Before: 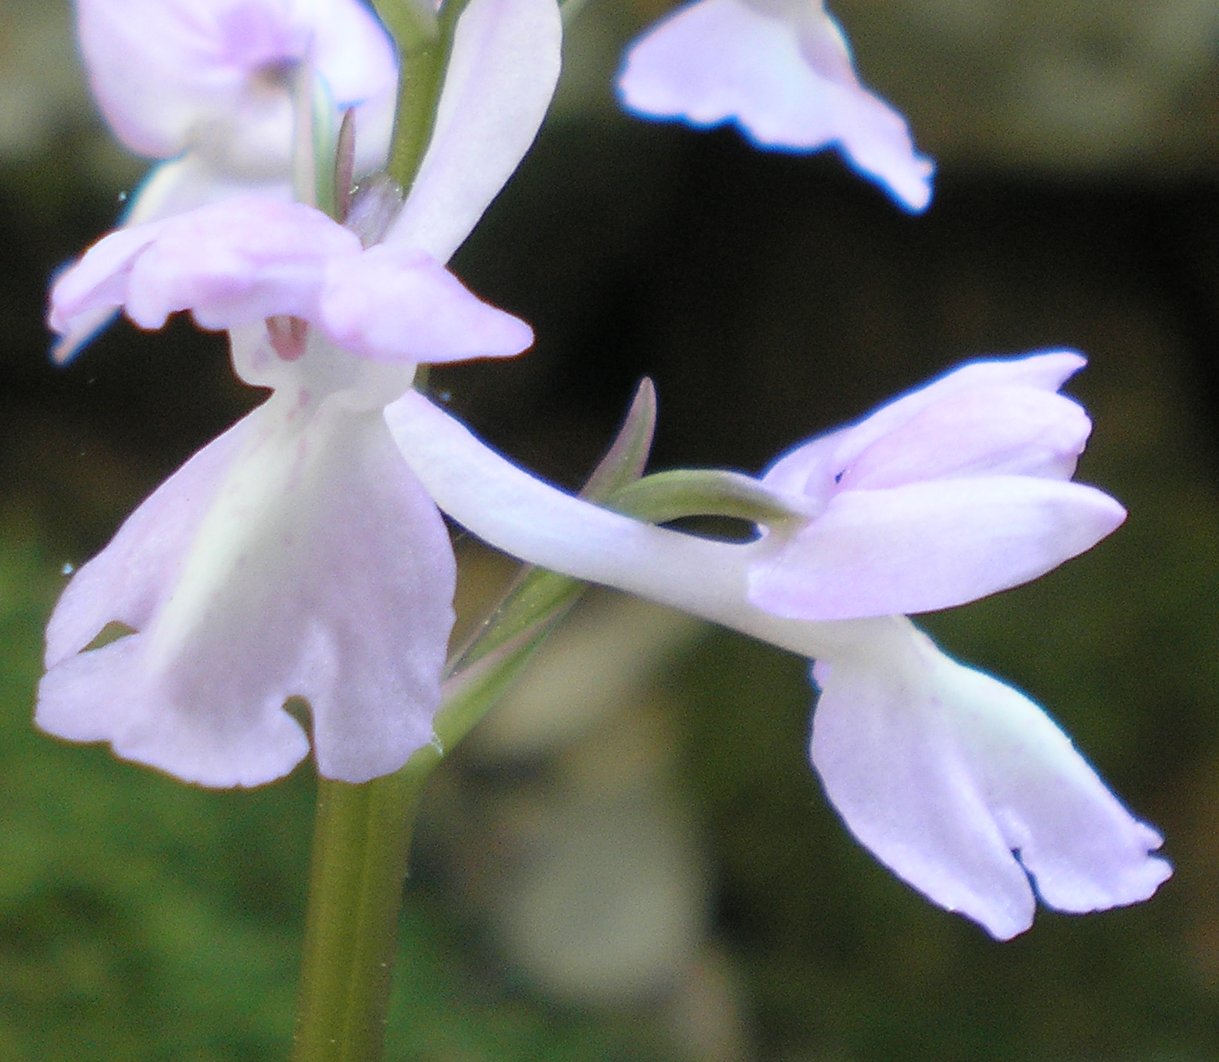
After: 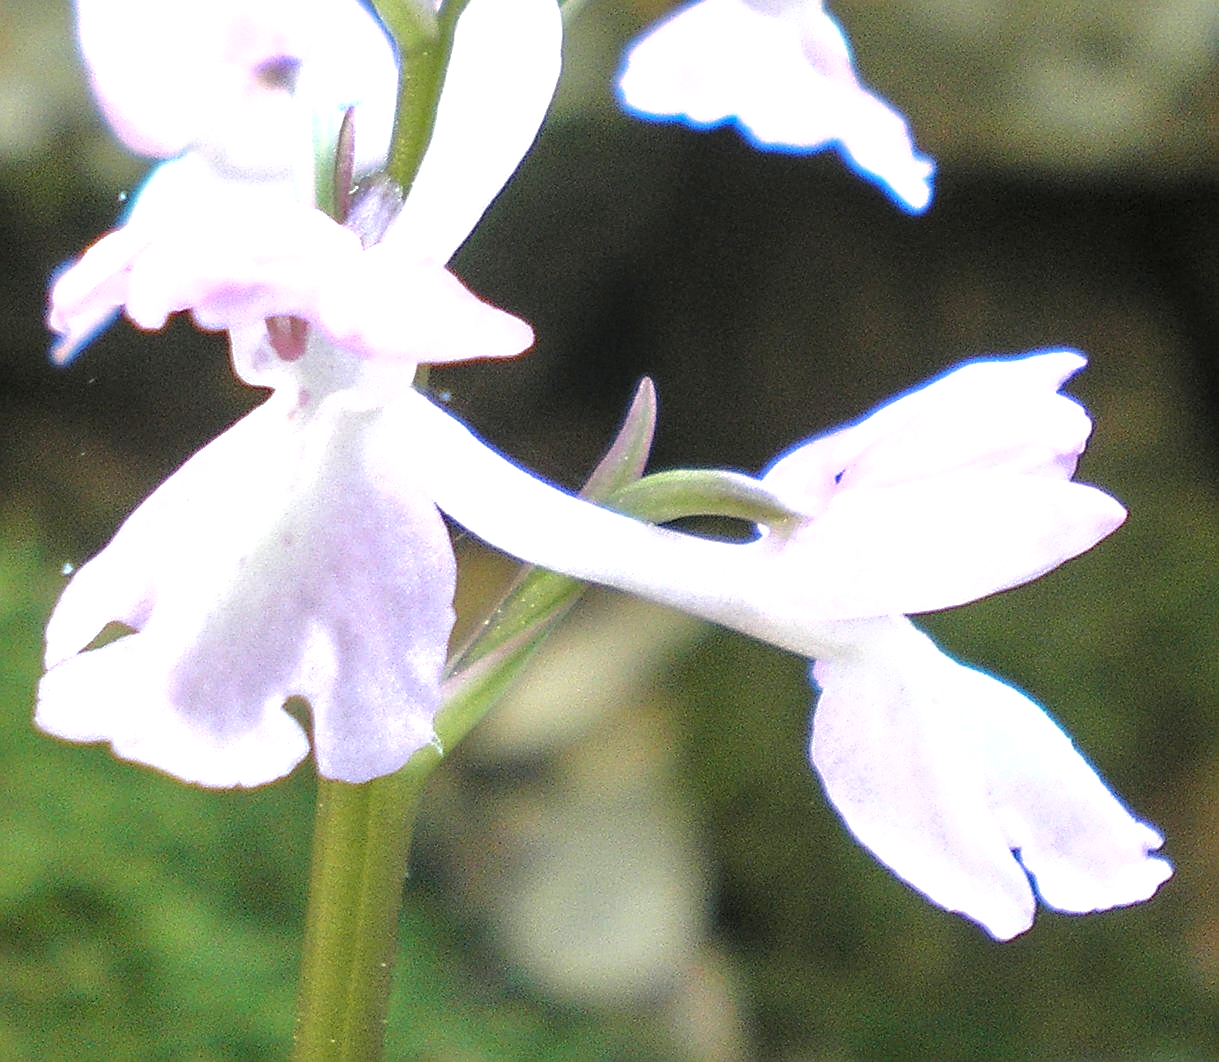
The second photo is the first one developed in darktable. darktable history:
exposure: black level correction 0, exposure 1.095 EV, compensate exposure bias true, compensate highlight preservation false
shadows and highlights: shadows -20.55, white point adjustment -1.88, highlights -35.1
sharpen: amount 0.49
local contrast: on, module defaults
